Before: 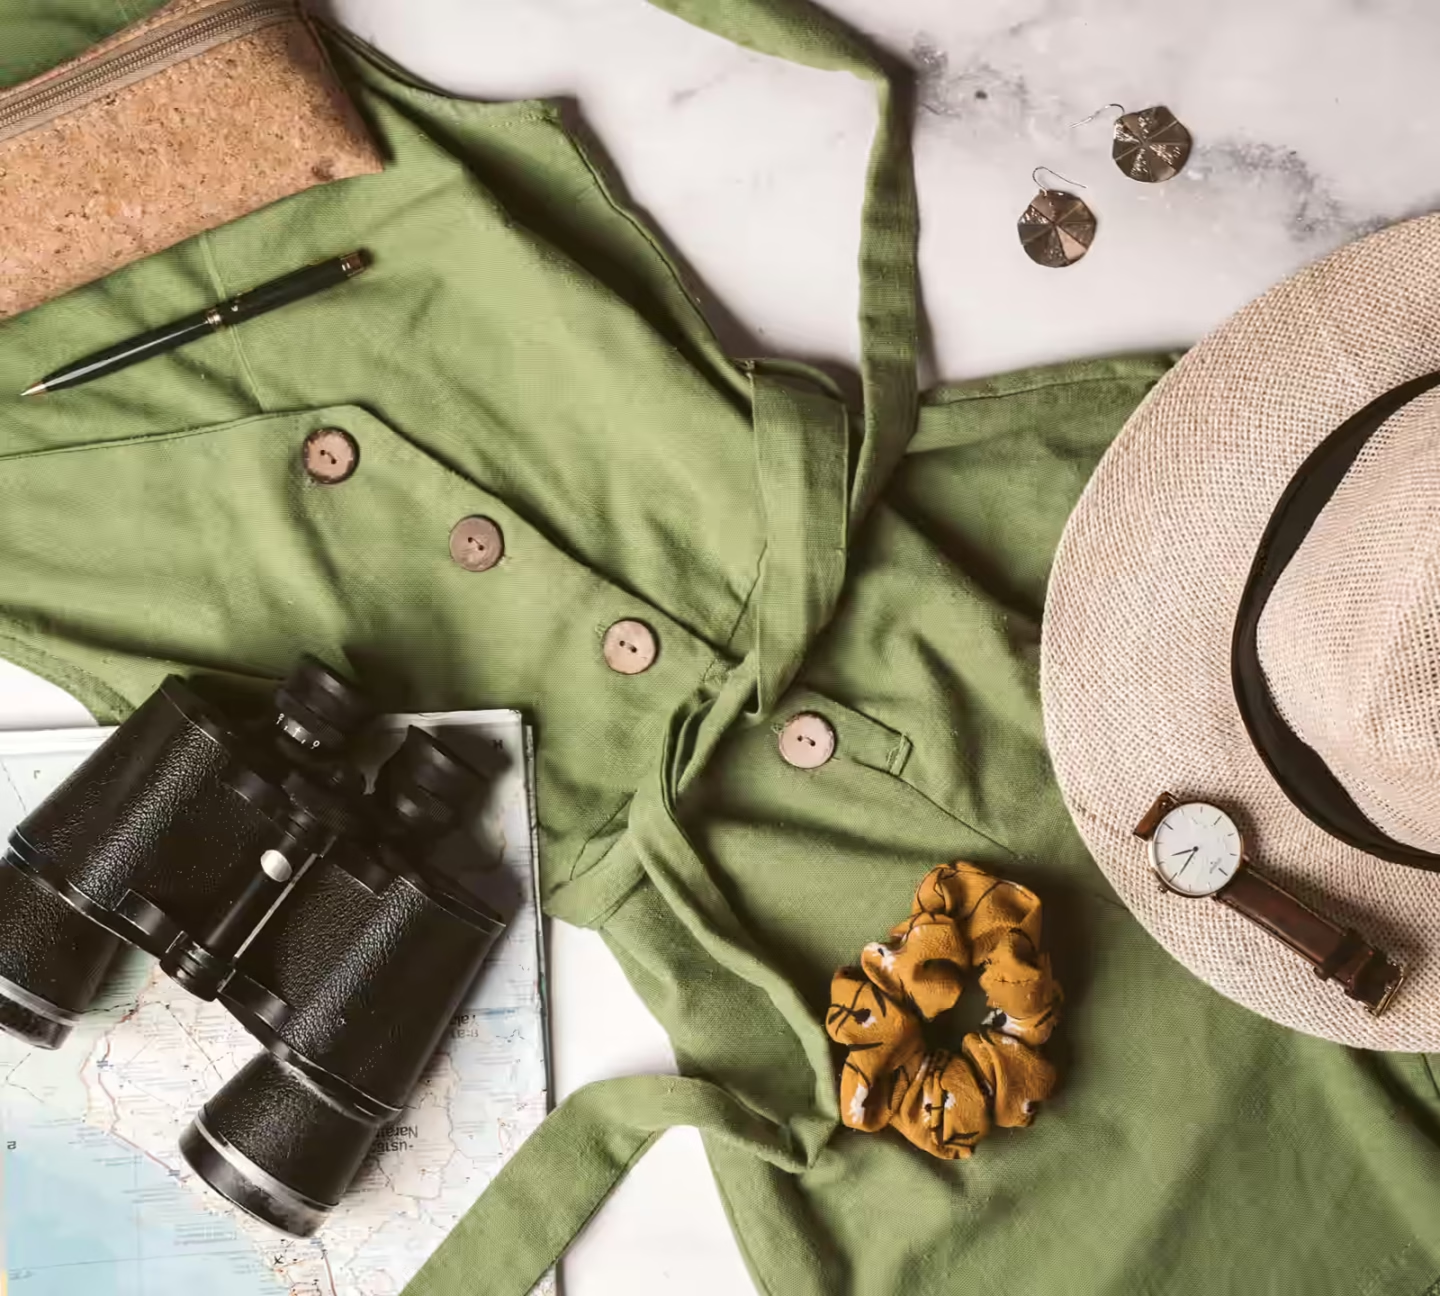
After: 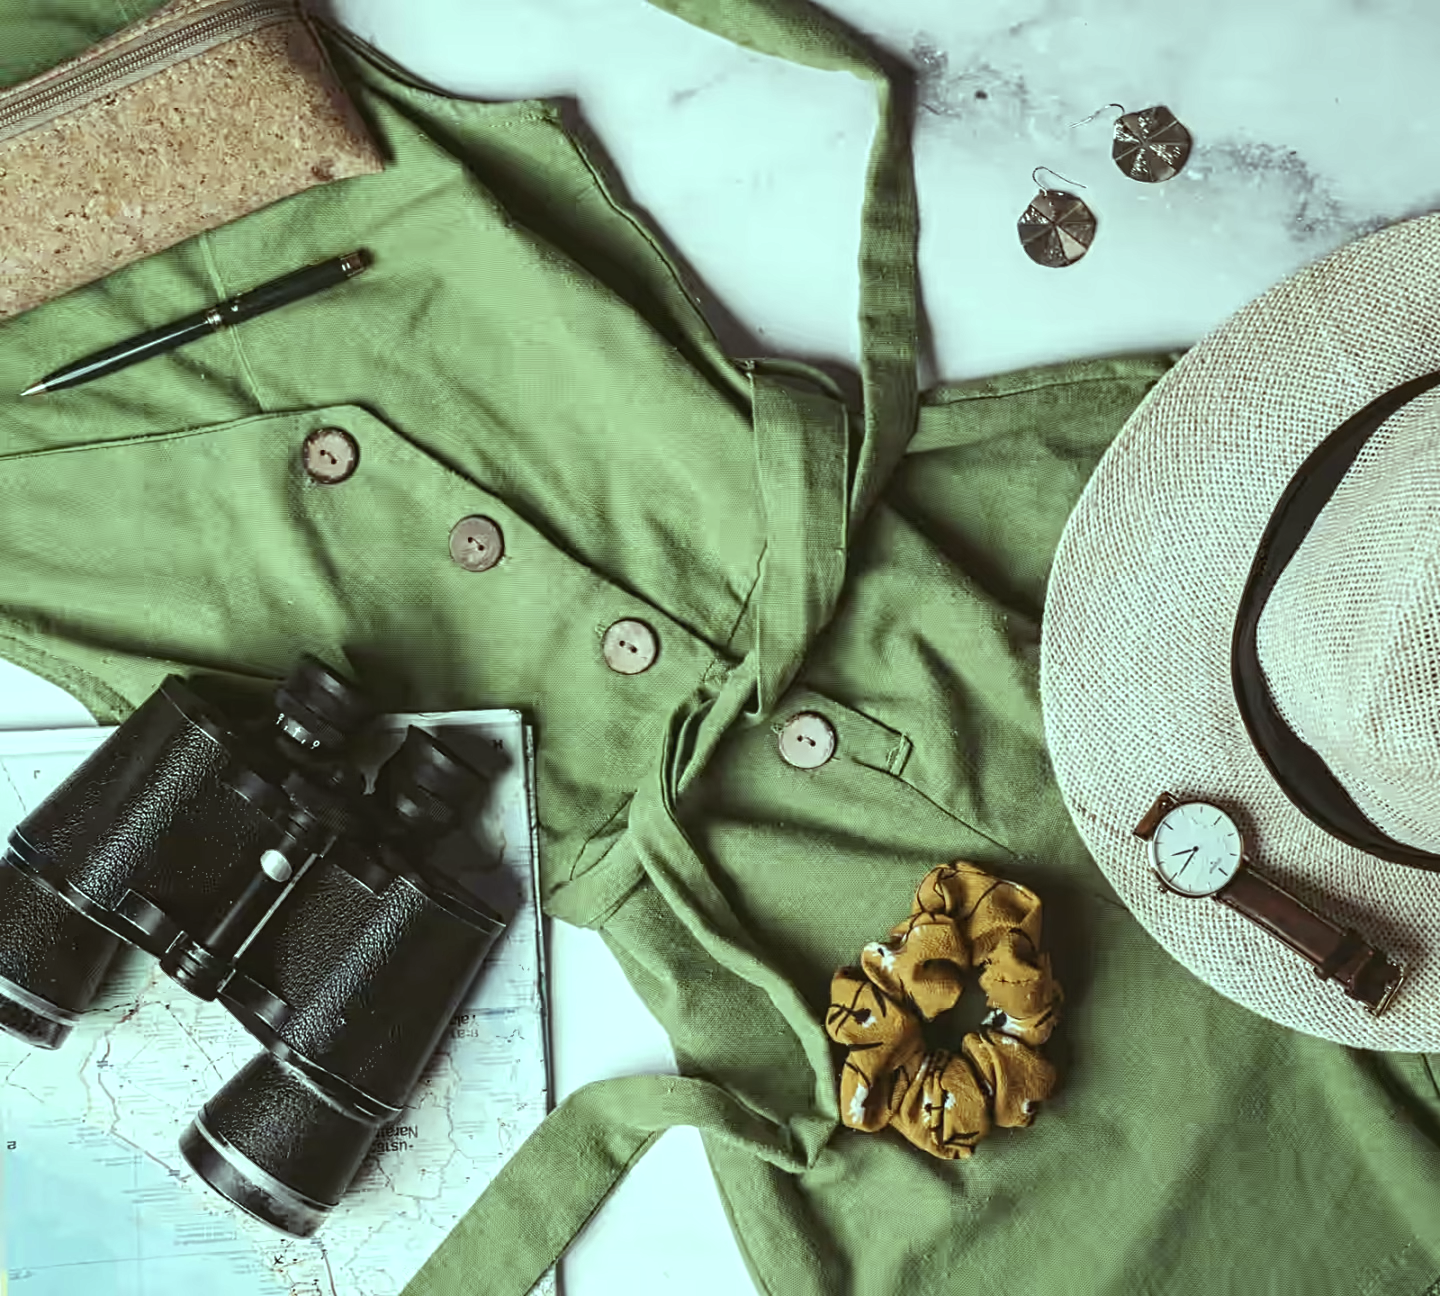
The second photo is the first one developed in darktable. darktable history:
contrast brightness saturation: contrast -0.08, brightness -0.04, saturation -0.11
color balance: mode lift, gamma, gain (sRGB), lift [0.997, 0.979, 1.021, 1.011], gamma [1, 1.084, 0.916, 0.998], gain [1, 0.87, 1.13, 1.101], contrast 4.55%, contrast fulcrum 38.24%, output saturation 104.09%
contrast equalizer: y [[0.5, 0.5, 0.5, 0.539, 0.64, 0.611], [0.5 ×6], [0.5 ×6], [0 ×6], [0 ×6]]
